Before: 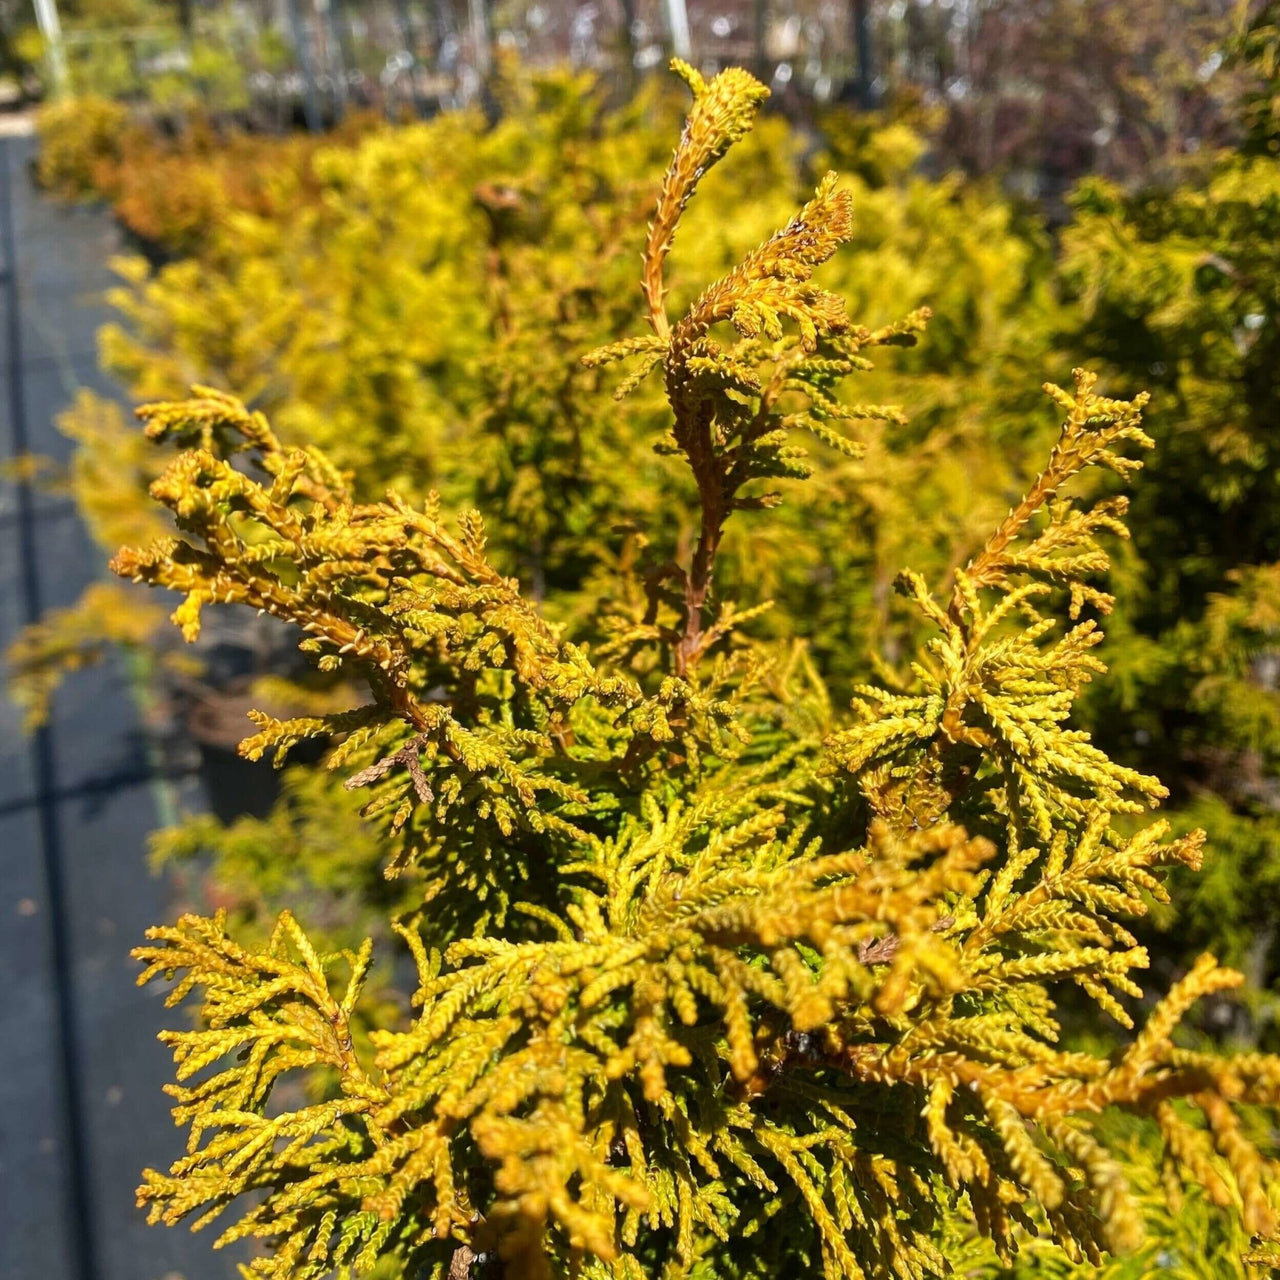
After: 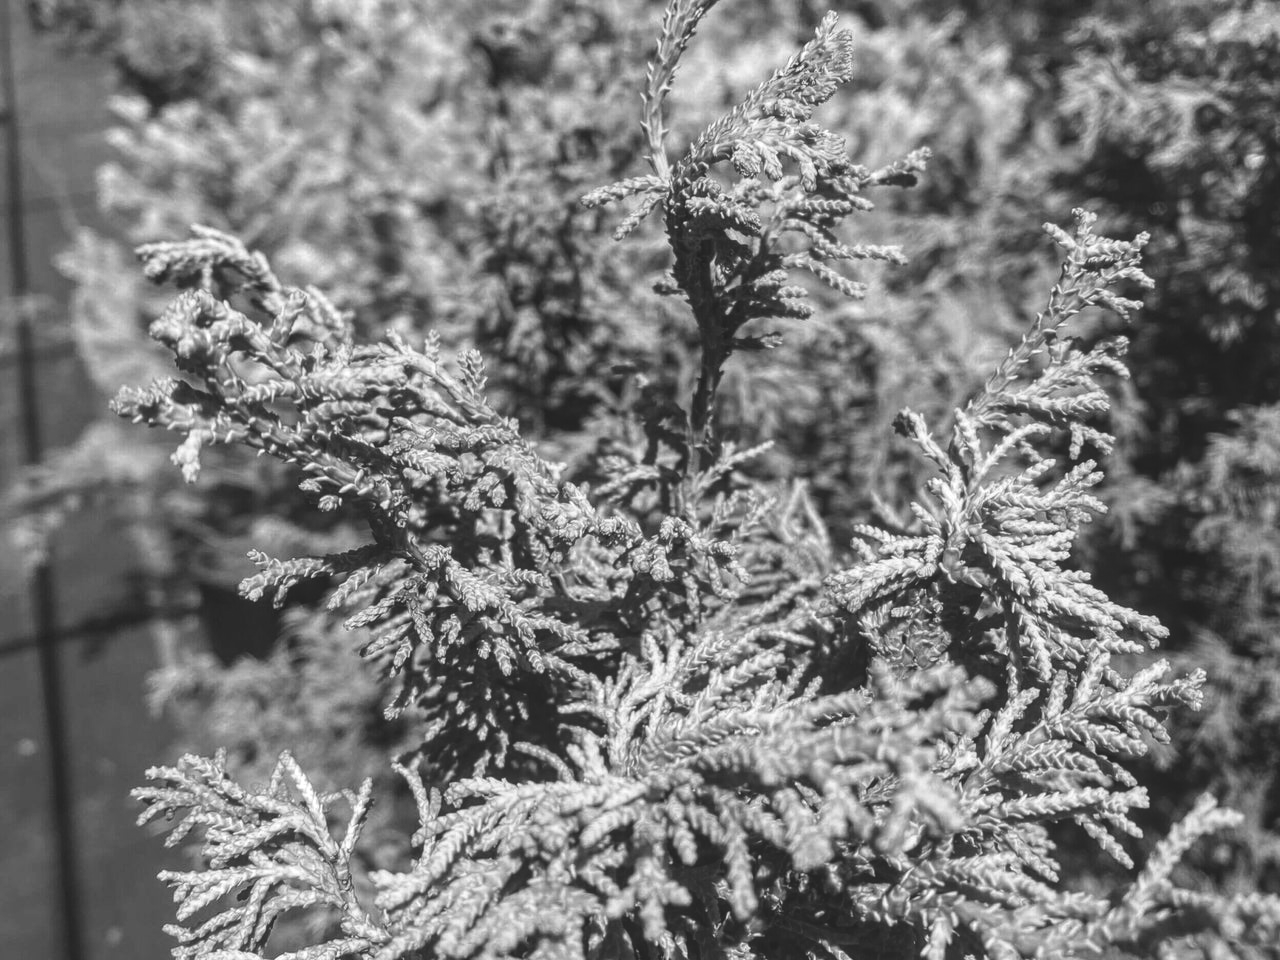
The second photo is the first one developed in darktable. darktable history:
crop and rotate: top 12.5%, bottom 12.5%
monochrome: on, module defaults
rotate and perspective: automatic cropping original format, crop left 0, crop top 0
local contrast: highlights 61%, detail 143%, midtone range 0.428
exposure: black level correction -0.025, exposure -0.117 EV, compensate highlight preservation false
